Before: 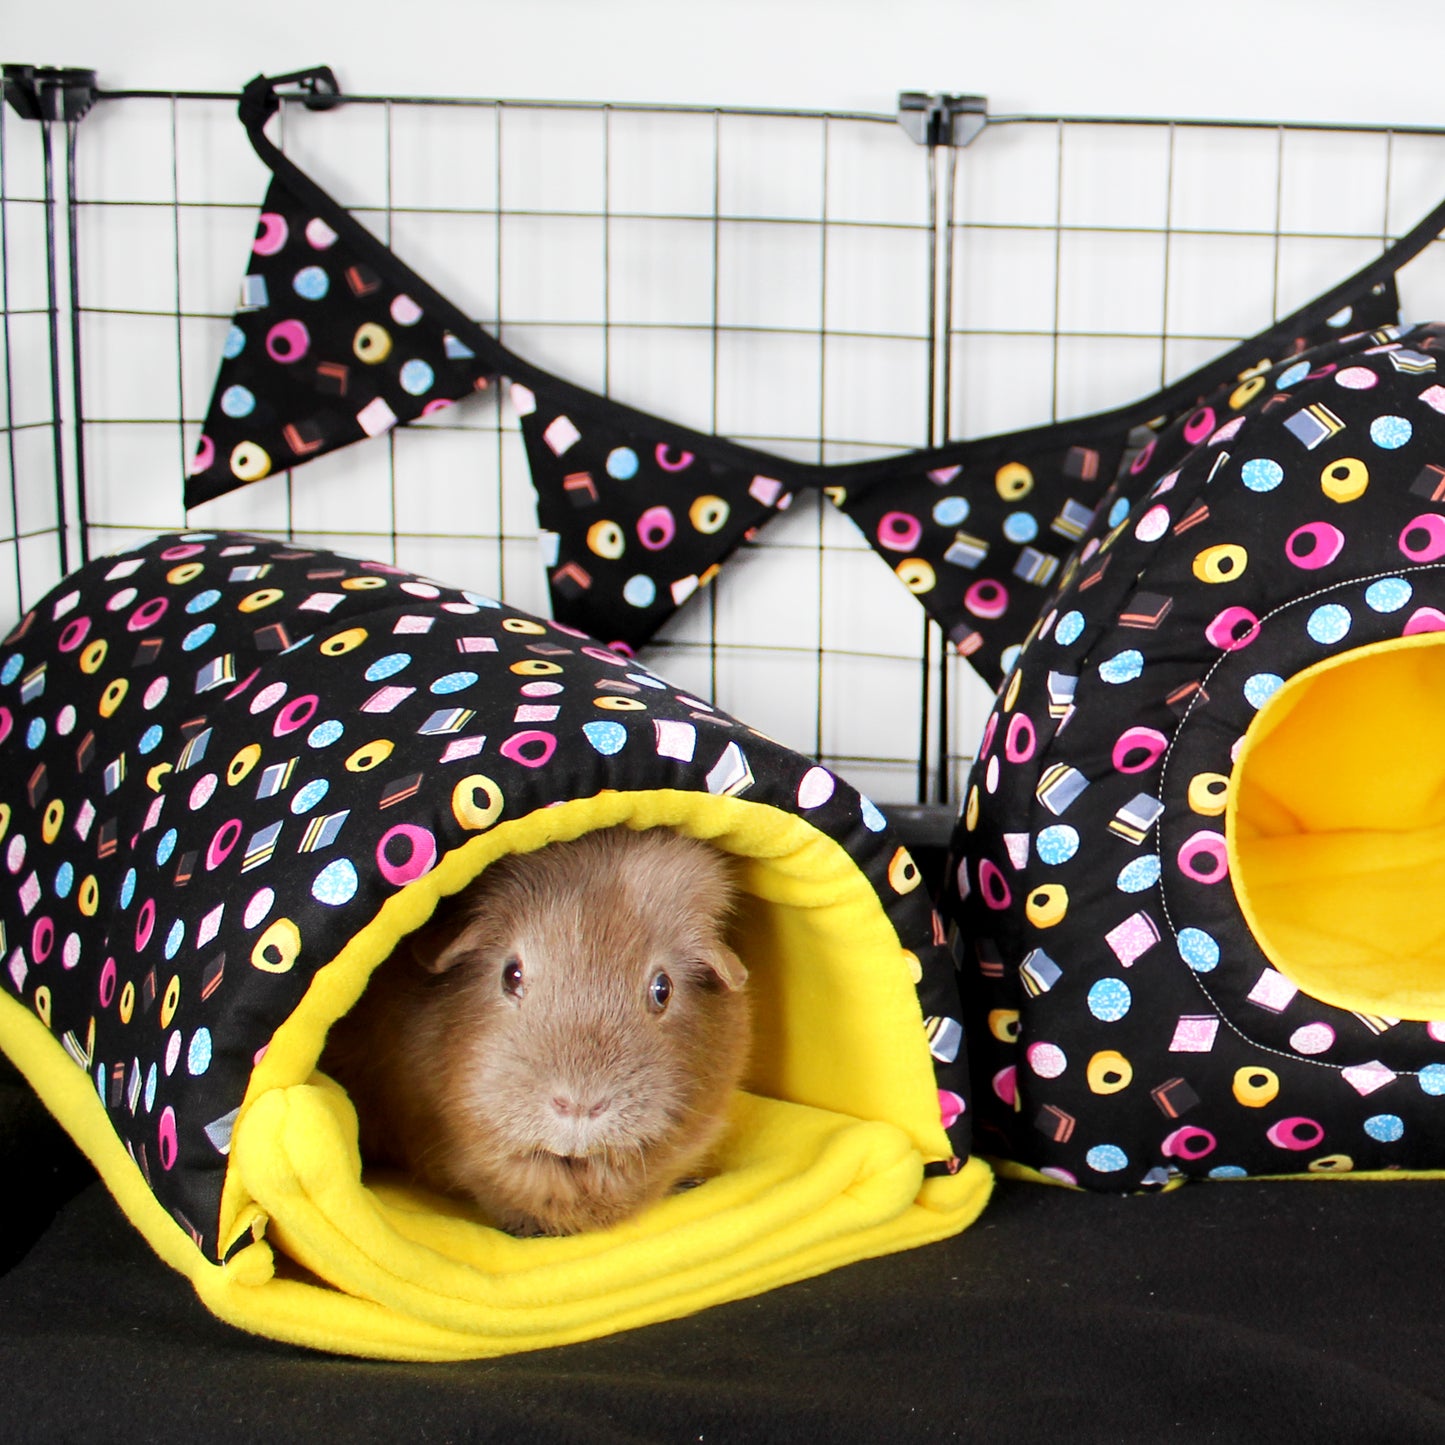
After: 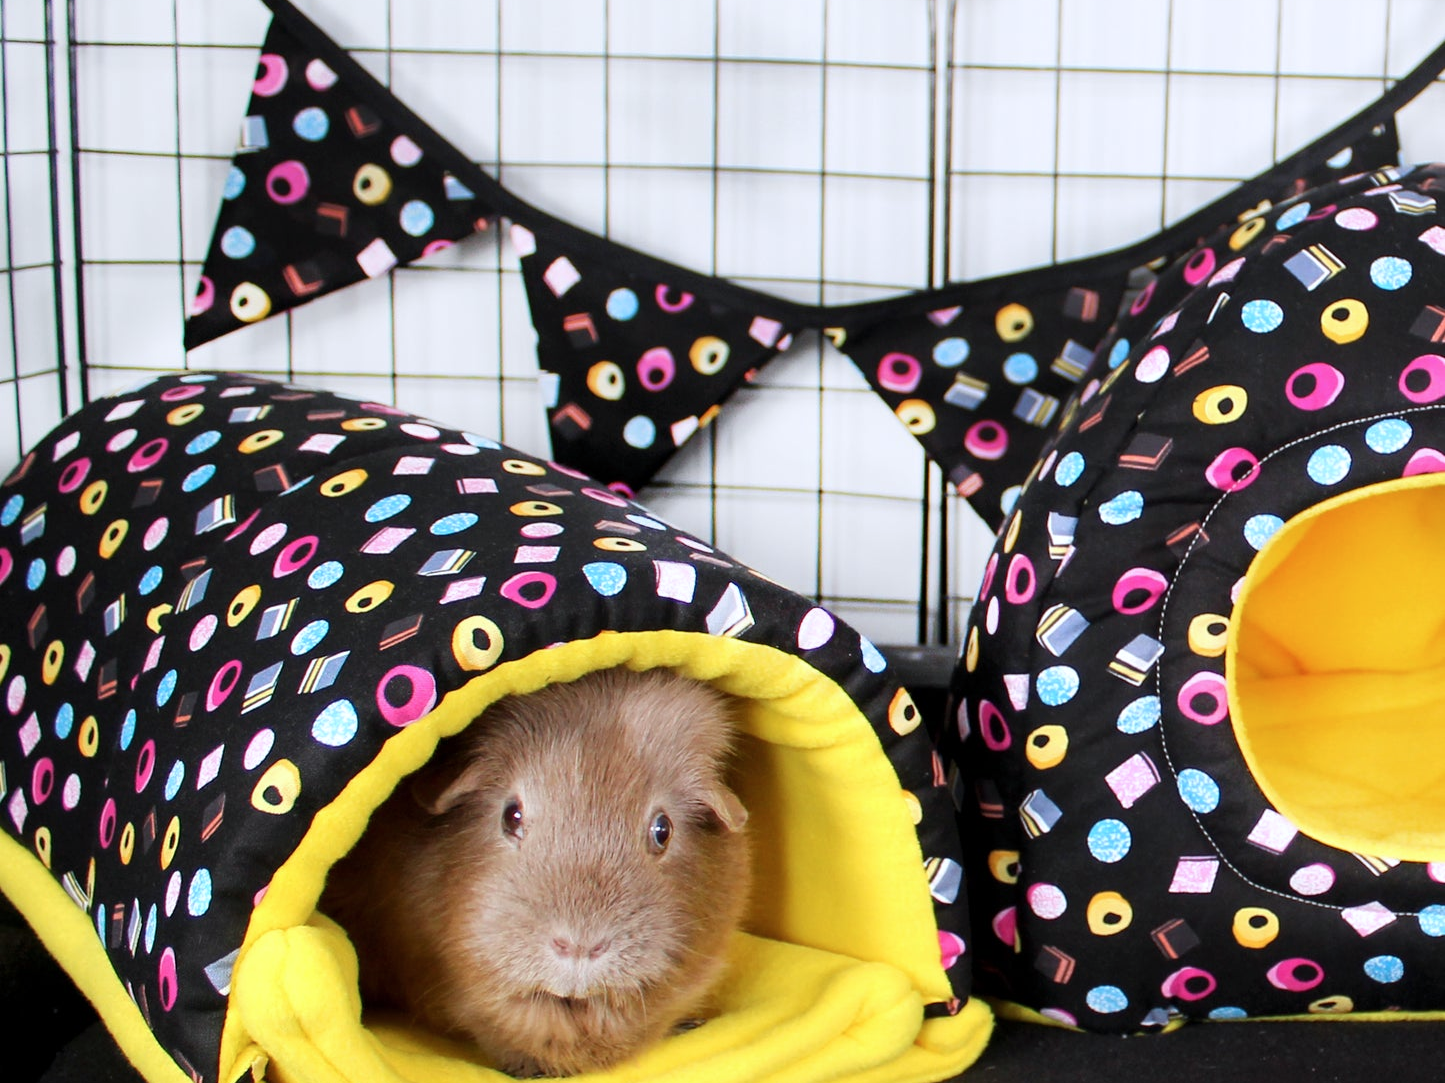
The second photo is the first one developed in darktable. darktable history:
crop: top 11.038%, bottom 13.962%
color correction: highlights a* -0.137, highlights b* -5.91, shadows a* -0.137, shadows b* -0.137
